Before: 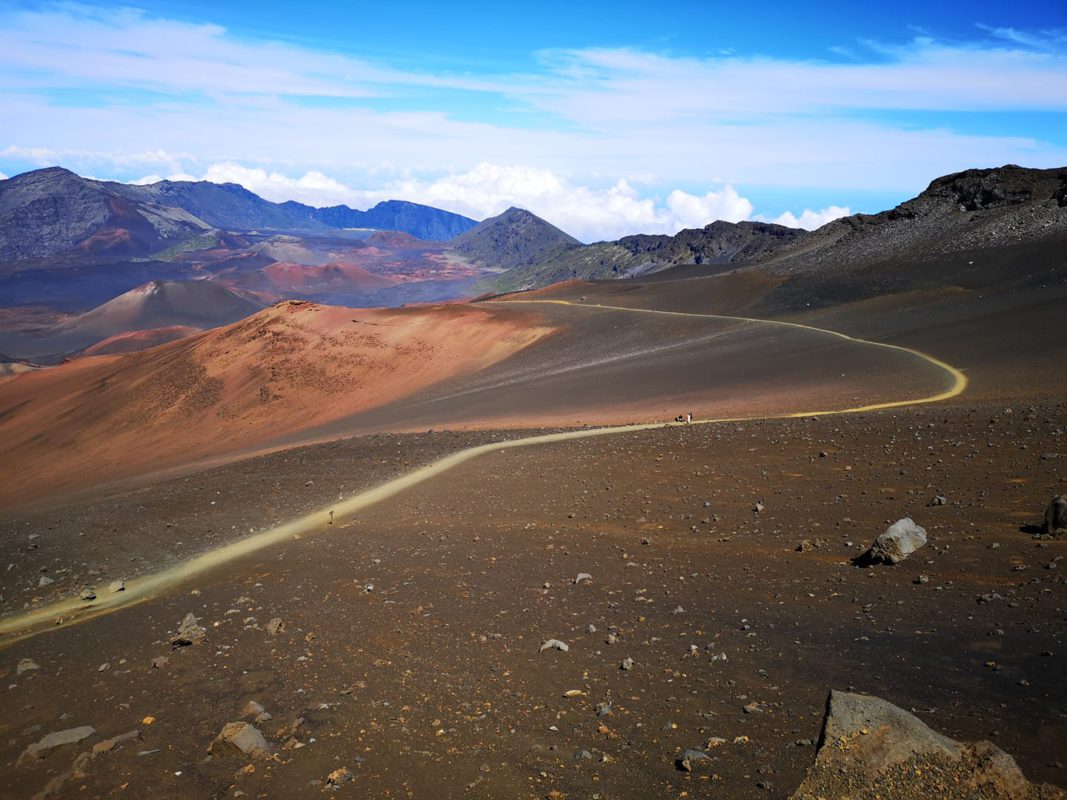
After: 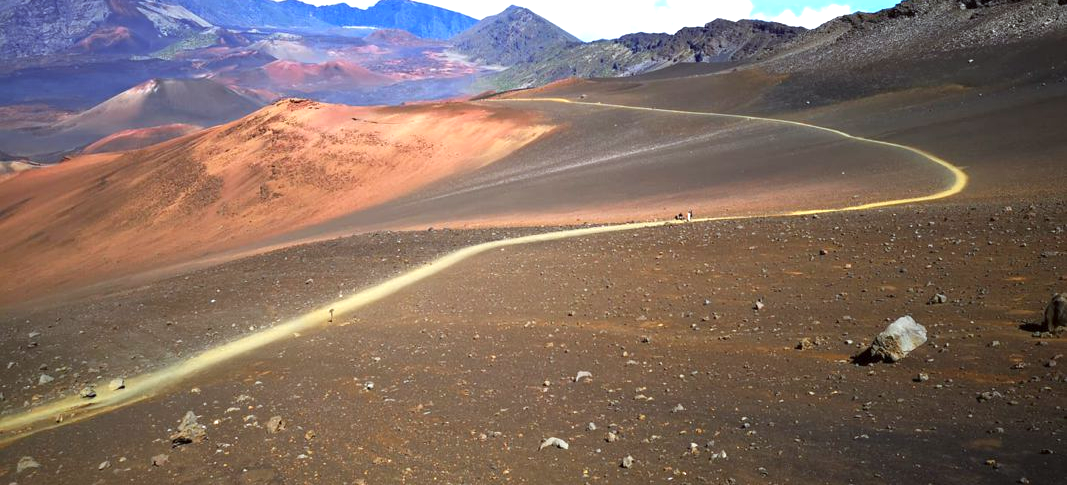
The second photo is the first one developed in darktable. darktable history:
exposure: exposure 0.943 EV, compensate highlight preservation false
crop and rotate: top 25.357%, bottom 13.942%
color correction: highlights a* -2.73, highlights b* -2.09, shadows a* 2.41, shadows b* 2.73
